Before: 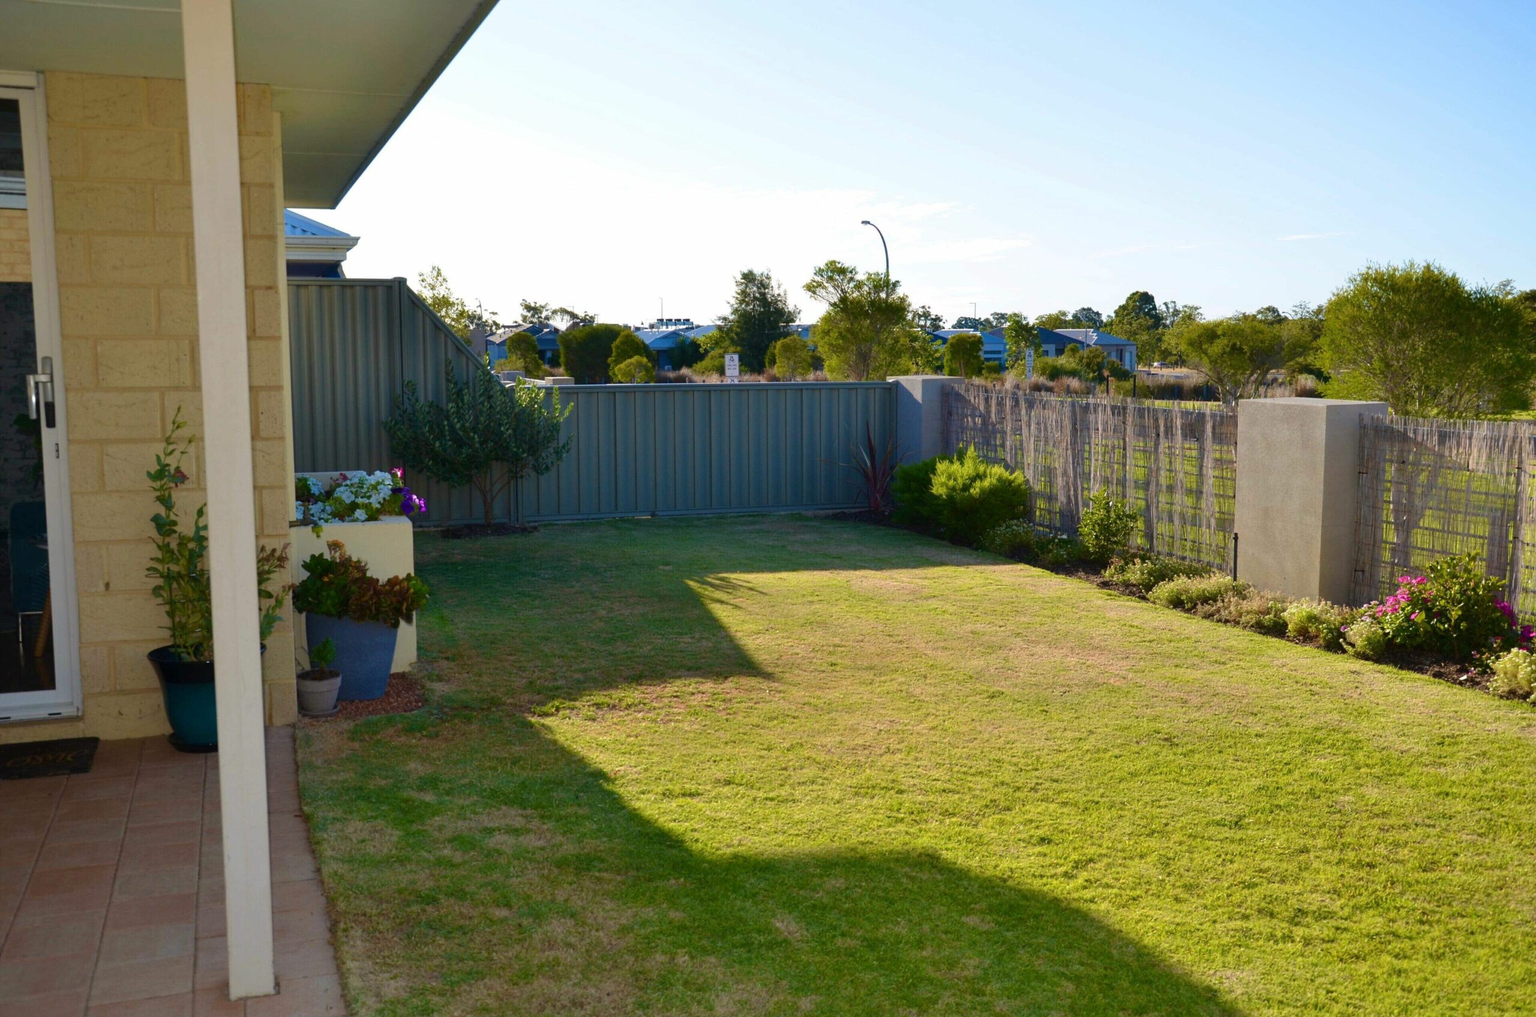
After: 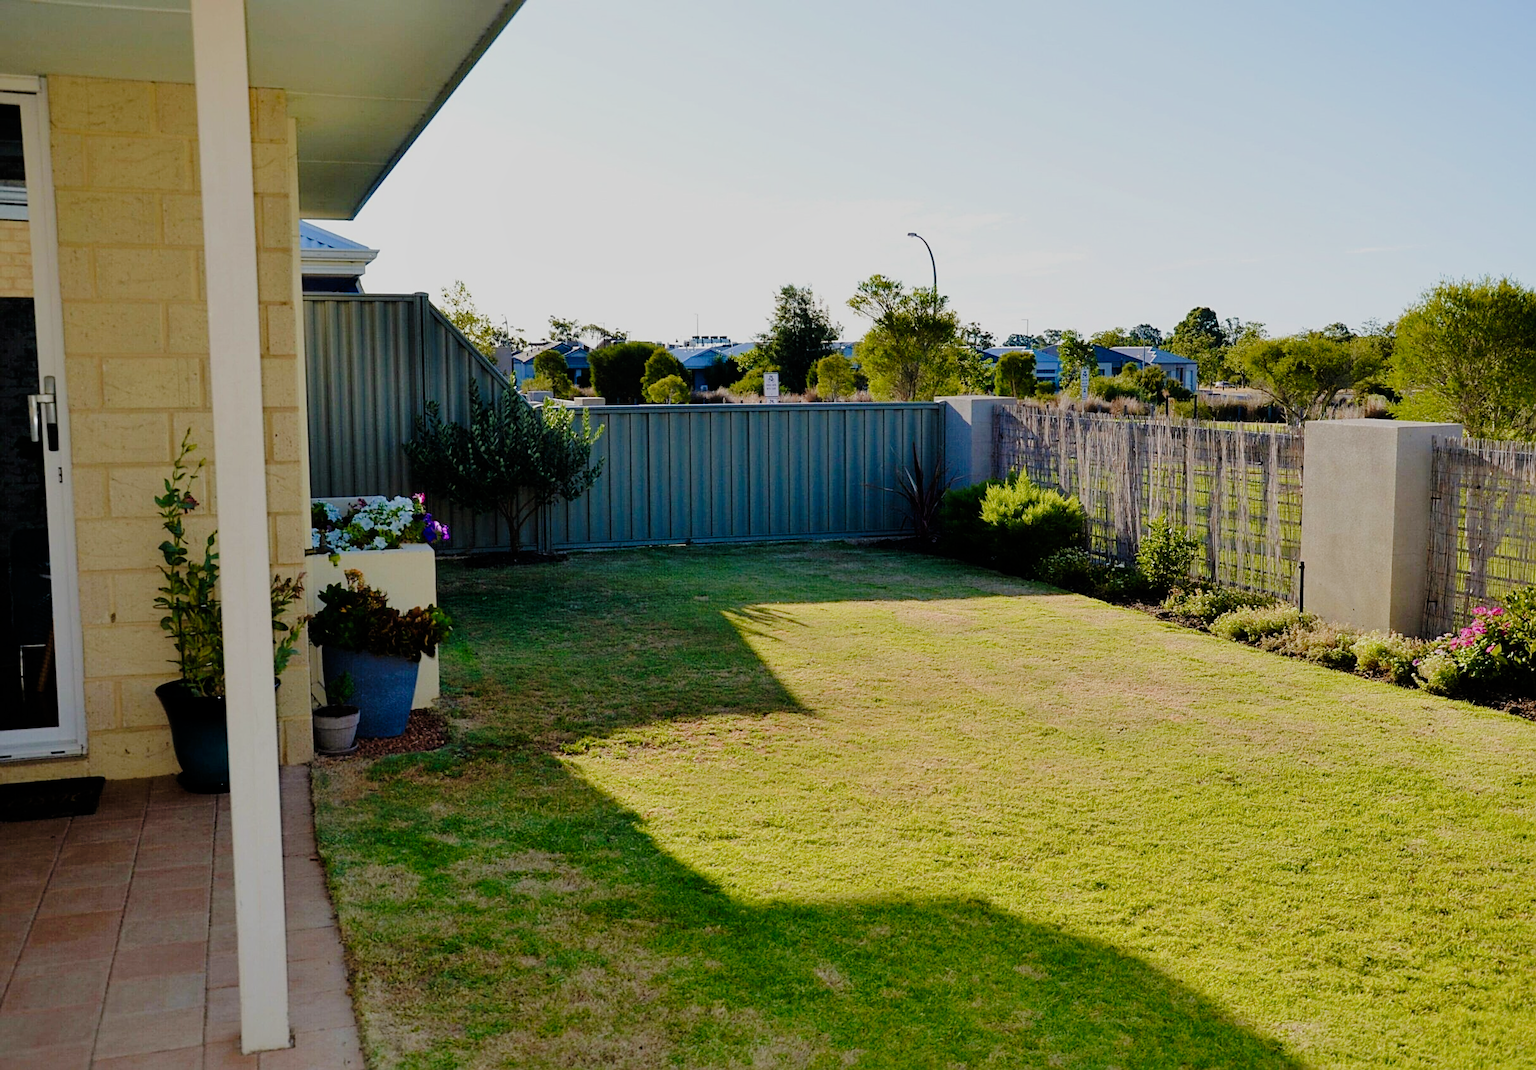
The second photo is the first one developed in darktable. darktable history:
crop and rotate: left 0%, right 5.075%
sharpen: on, module defaults
filmic rgb: black relative exposure -7.95 EV, white relative exposure 4.15 EV, threshold 5.98 EV, hardness 4.07, latitude 51.67%, contrast 1.013, shadows ↔ highlights balance 5.3%, enable highlight reconstruction true
tone curve: curves: ch0 [(0, 0) (0.068, 0.031) (0.175, 0.139) (0.32, 0.345) (0.495, 0.544) (0.748, 0.762) (0.993, 0.954)]; ch1 [(0, 0) (0.294, 0.184) (0.34, 0.303) (0.371, 0.344) (0.441, 0.408) (0.477, 0.474) (0.499, 0.5) (0.529, 0.523) (0.677, 0.762) (1, 1)]; ch2 [(0, 0) (0.431, 0.419) (0.495, 0.502) (0.524, 0.534) (0.557, 0.56) (0.634, 0.654) (0.728, 0.722) (1, 1)], preserve colors none
shadows and highlights: shadows 25.42, highlights -26.13
